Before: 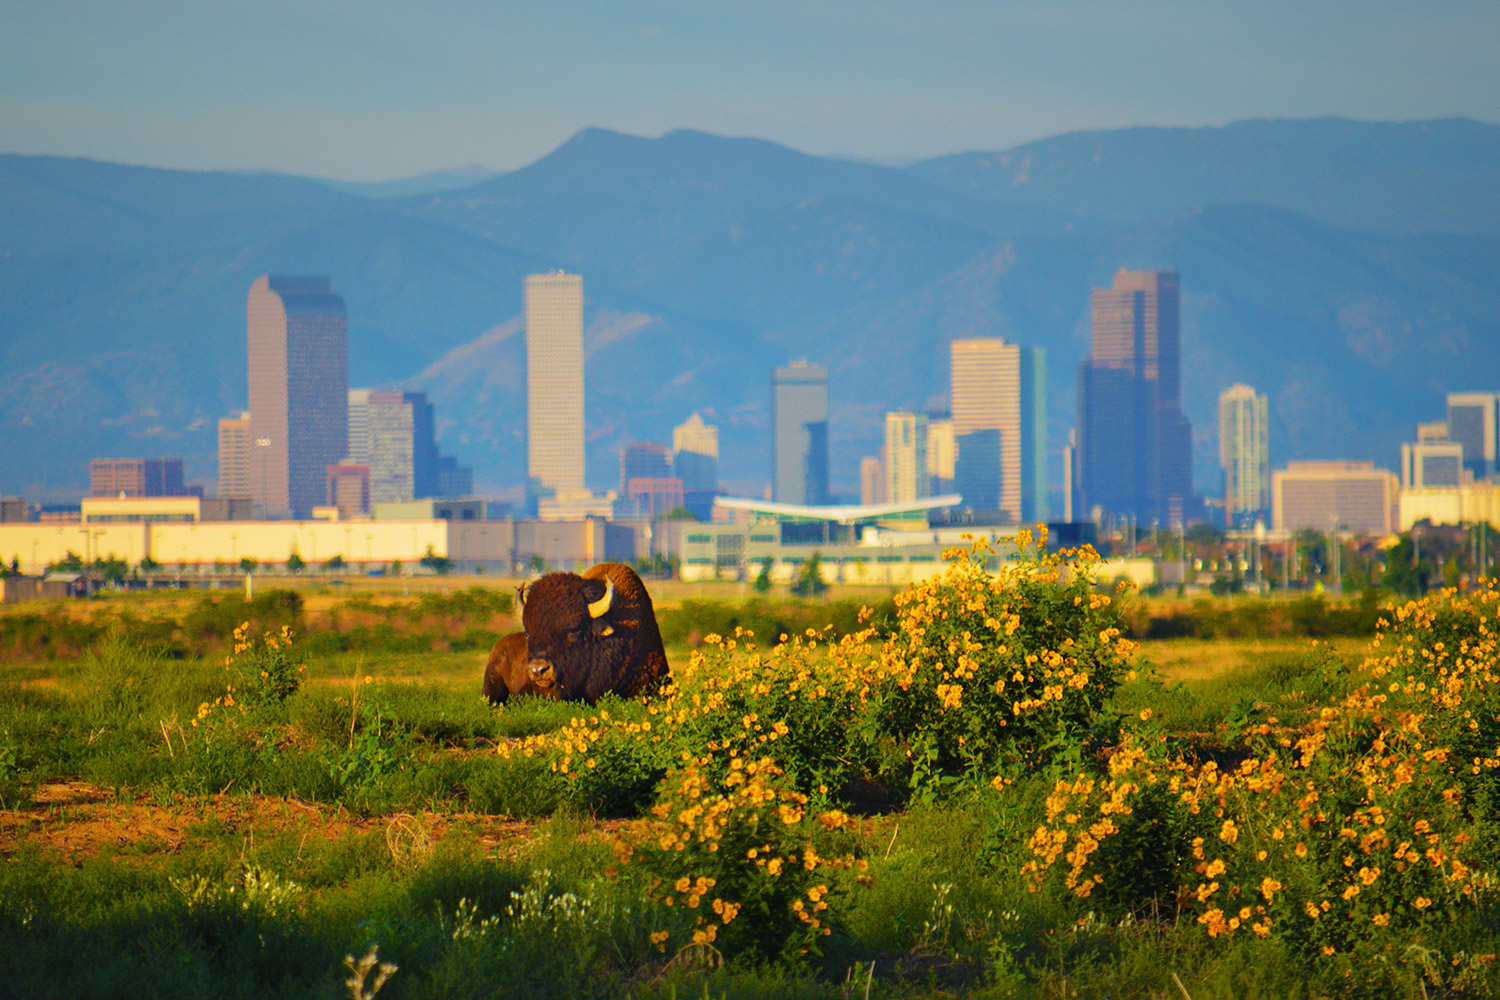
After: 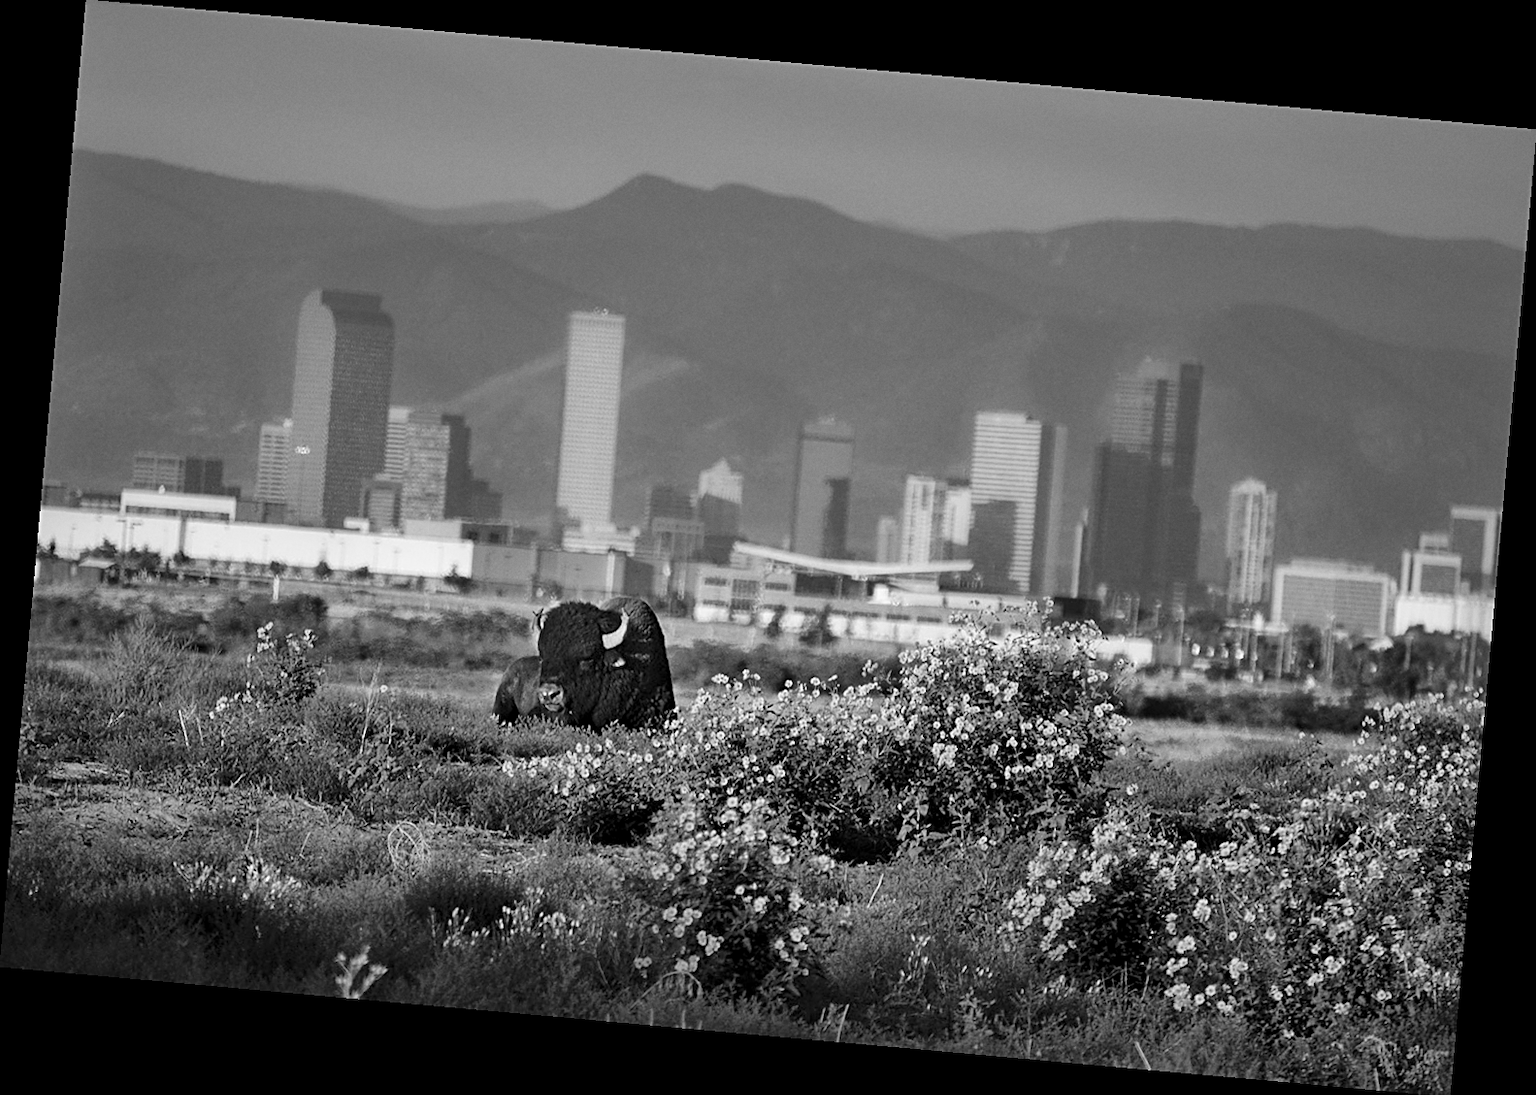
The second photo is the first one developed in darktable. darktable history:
sharpen: on, module defaults
rotate and perspective: rotation 5.12°, automatic cropping off
monochrome: a 26.22, b 42.67, size 0.8
grain: coarseness 14.57 ISO, strength 8.8%
local contrast: mode bilateral grid, contrast 25, coarseness 47, detail 151%, midtone range 0.2
